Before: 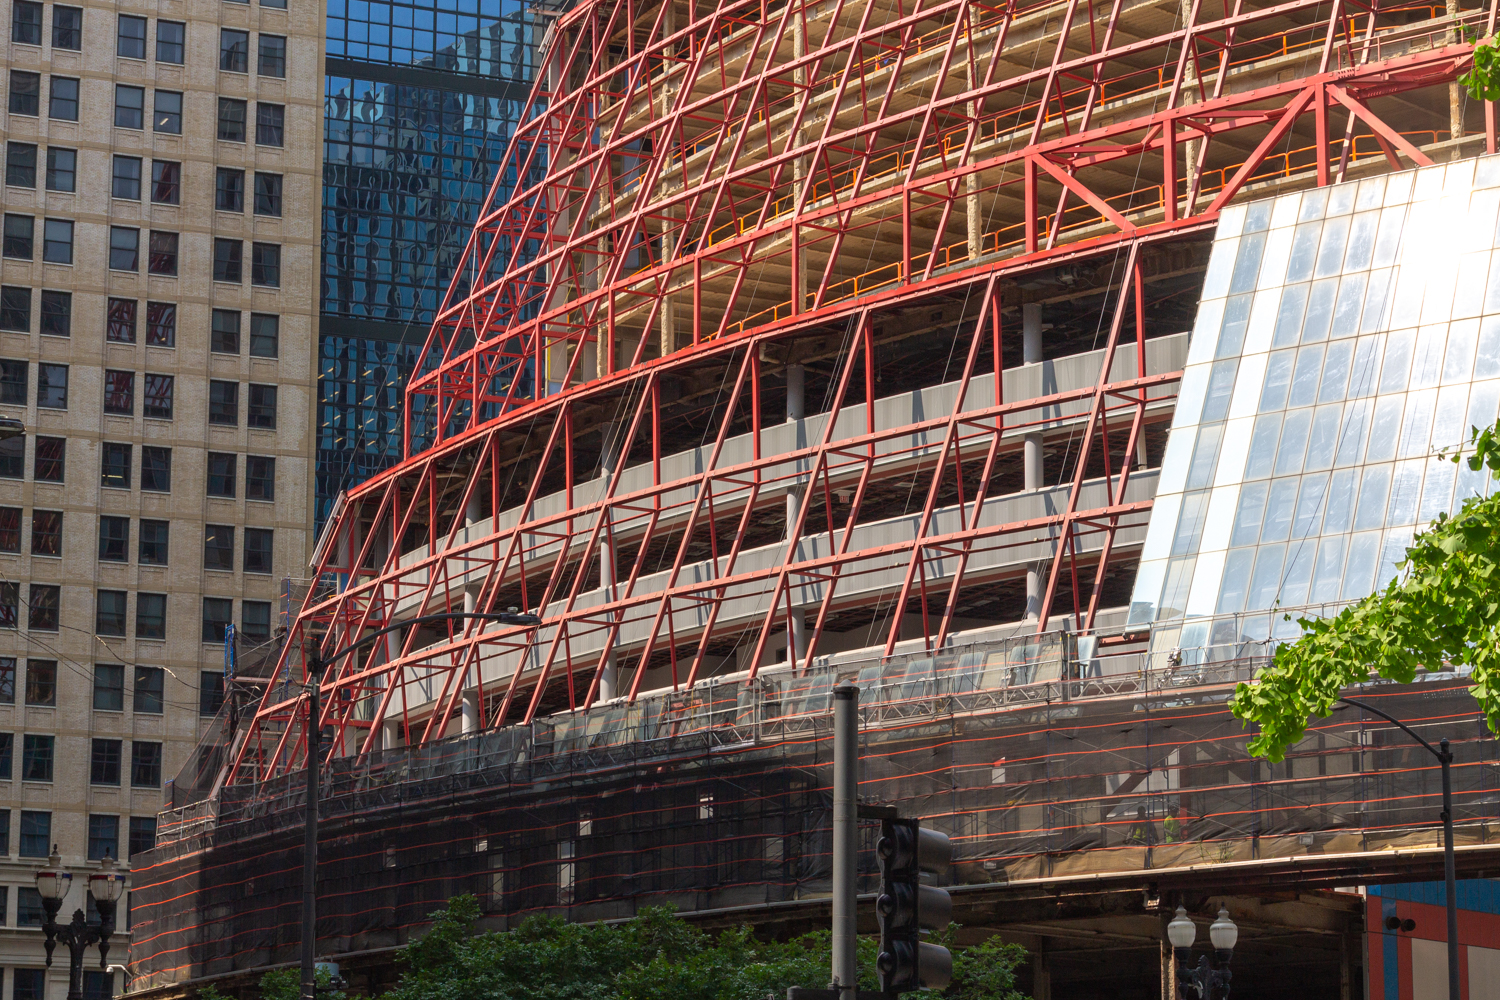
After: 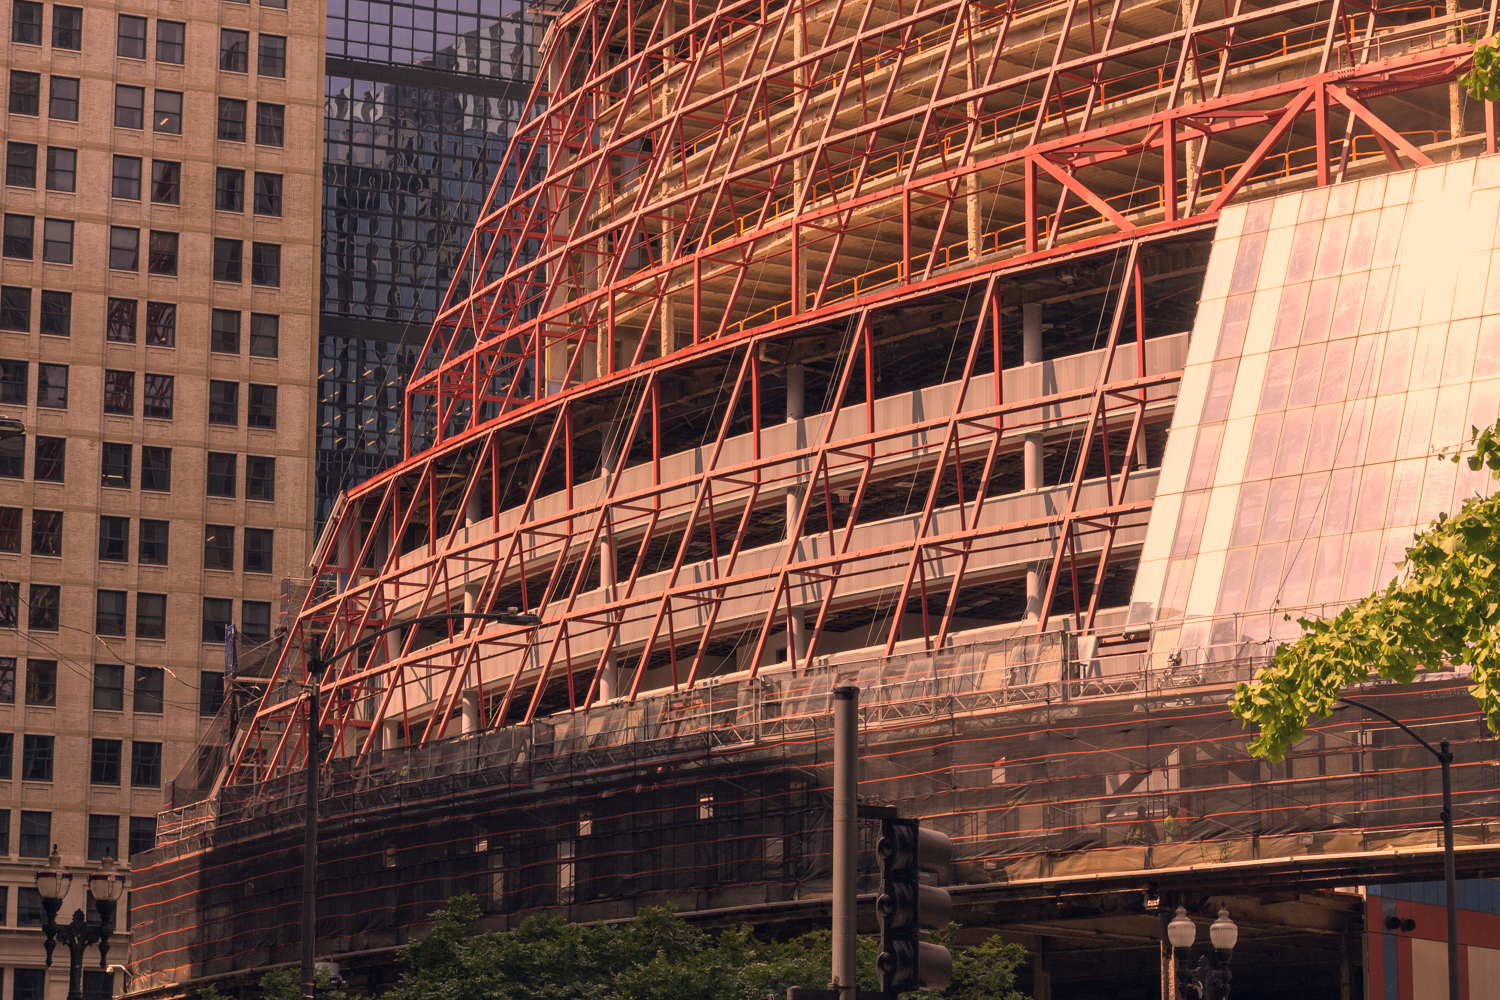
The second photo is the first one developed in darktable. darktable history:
color correction: highlights a* 40, highlights b* 40, saturation 0.69
color balance rgb: shadows lift › hue 87.51°, highlights gain › chroma 1.62%, highlights gain › hue 55.1°, global offset › chroma 0.06%, global offset › hue 253.66°, linear chroma grading › global chroma 0.5%
